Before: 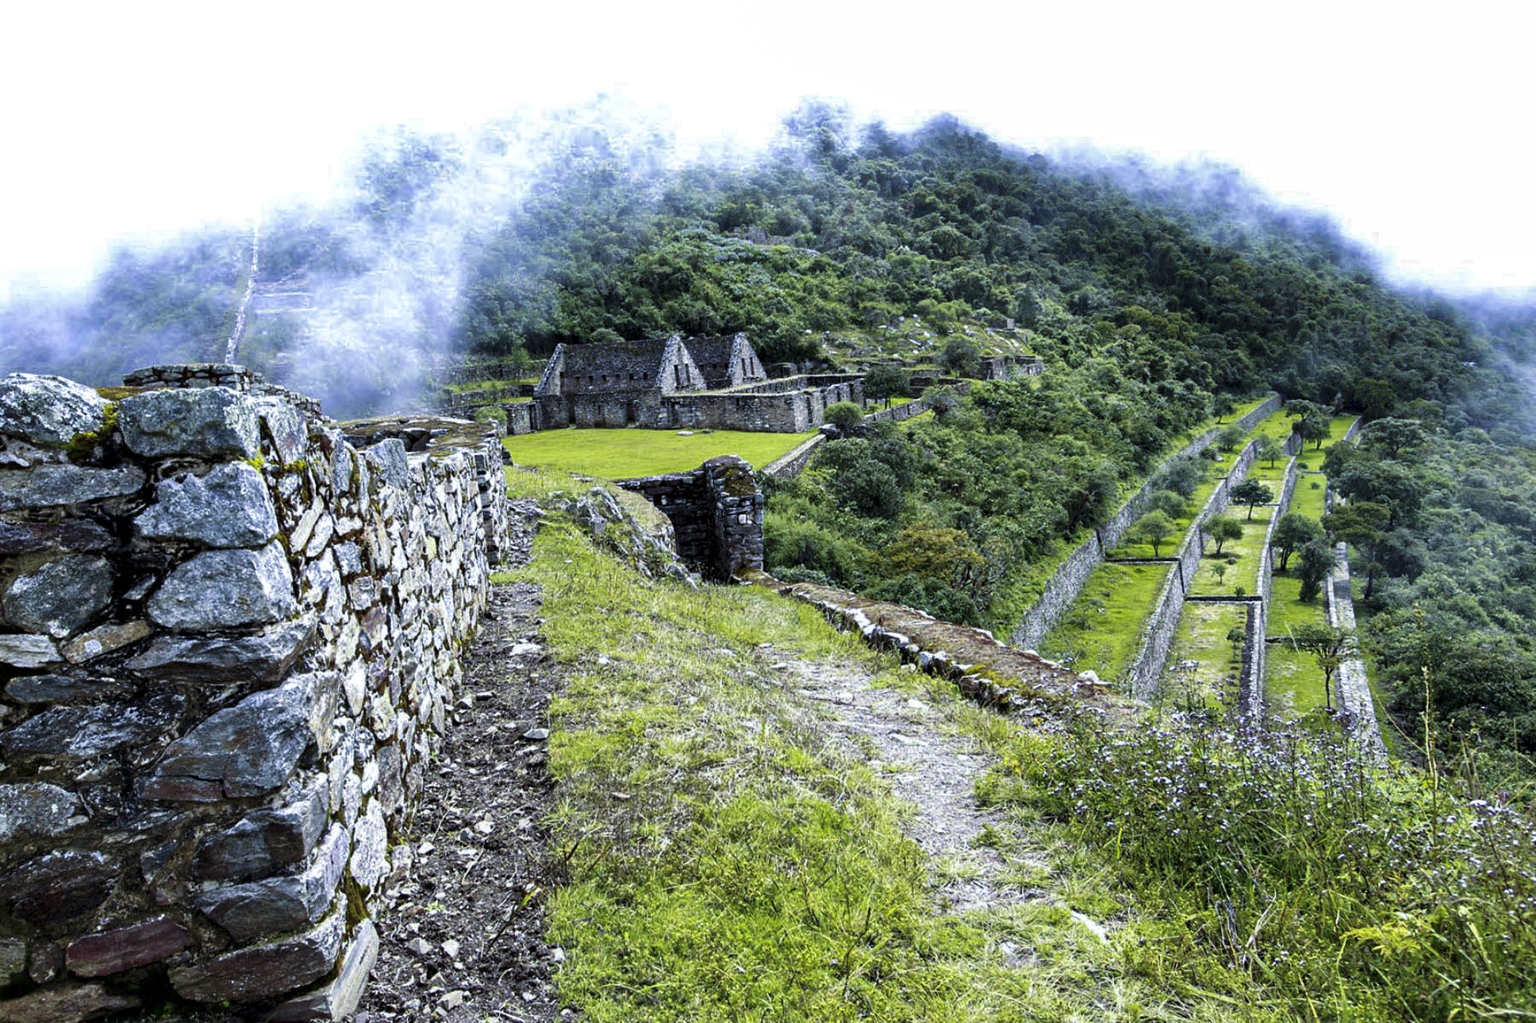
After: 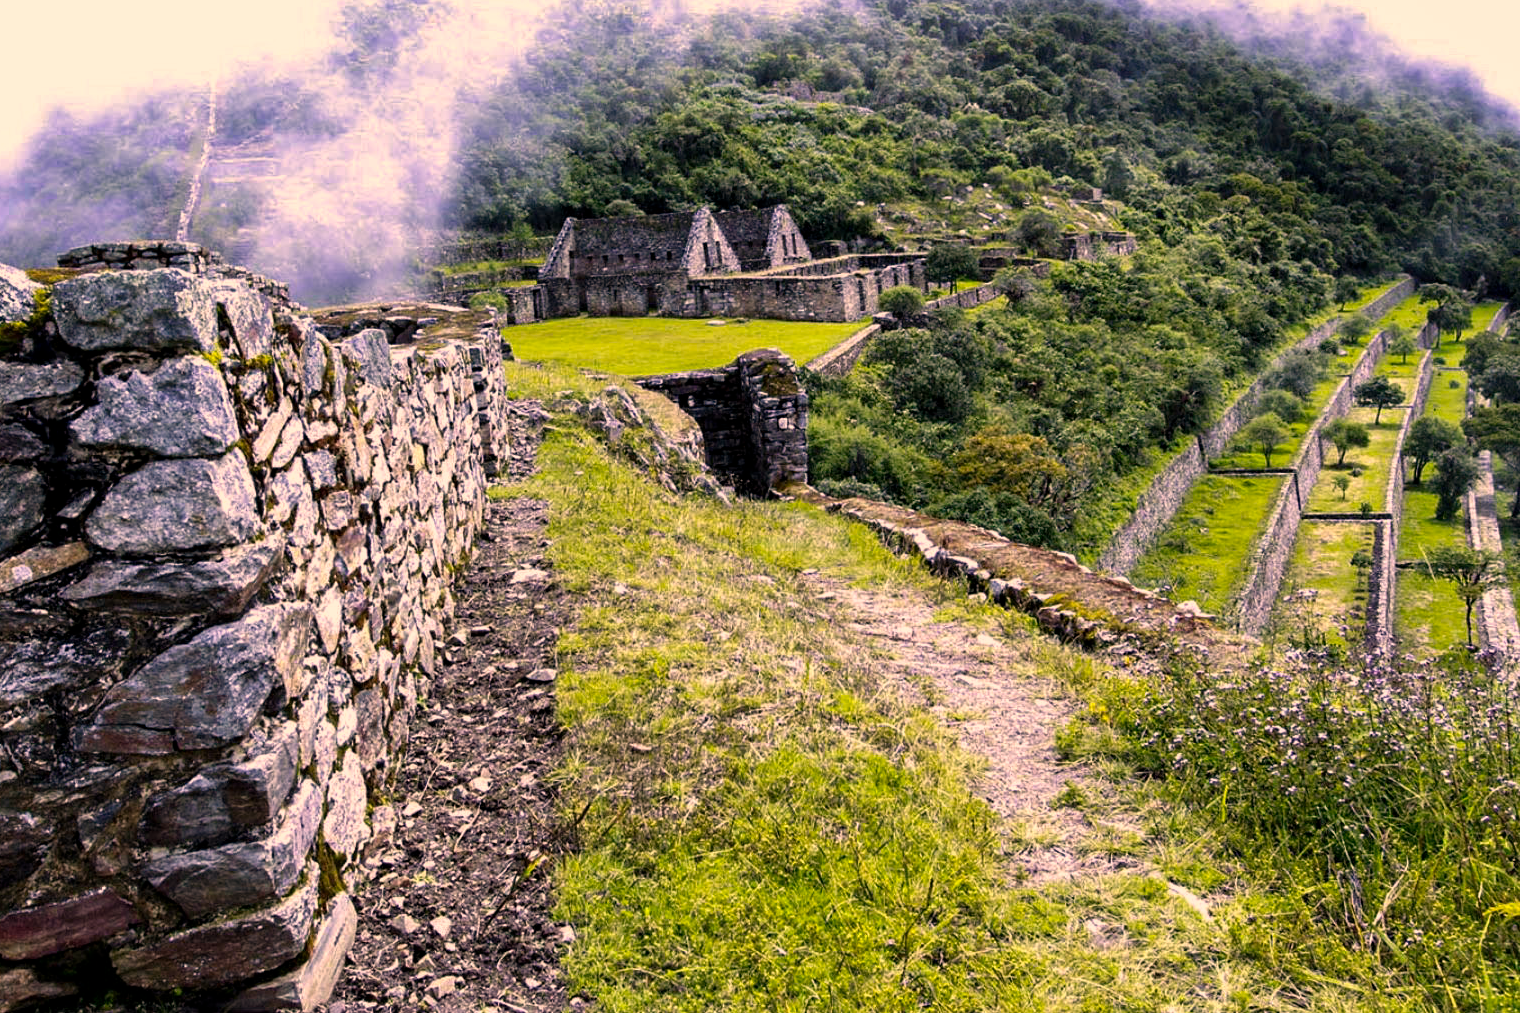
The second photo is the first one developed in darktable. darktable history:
crop and rotate: left 4.842%, top 15.51%, right 10.668%
color correction: highlights a* 21.88, highlights b* 22.25
